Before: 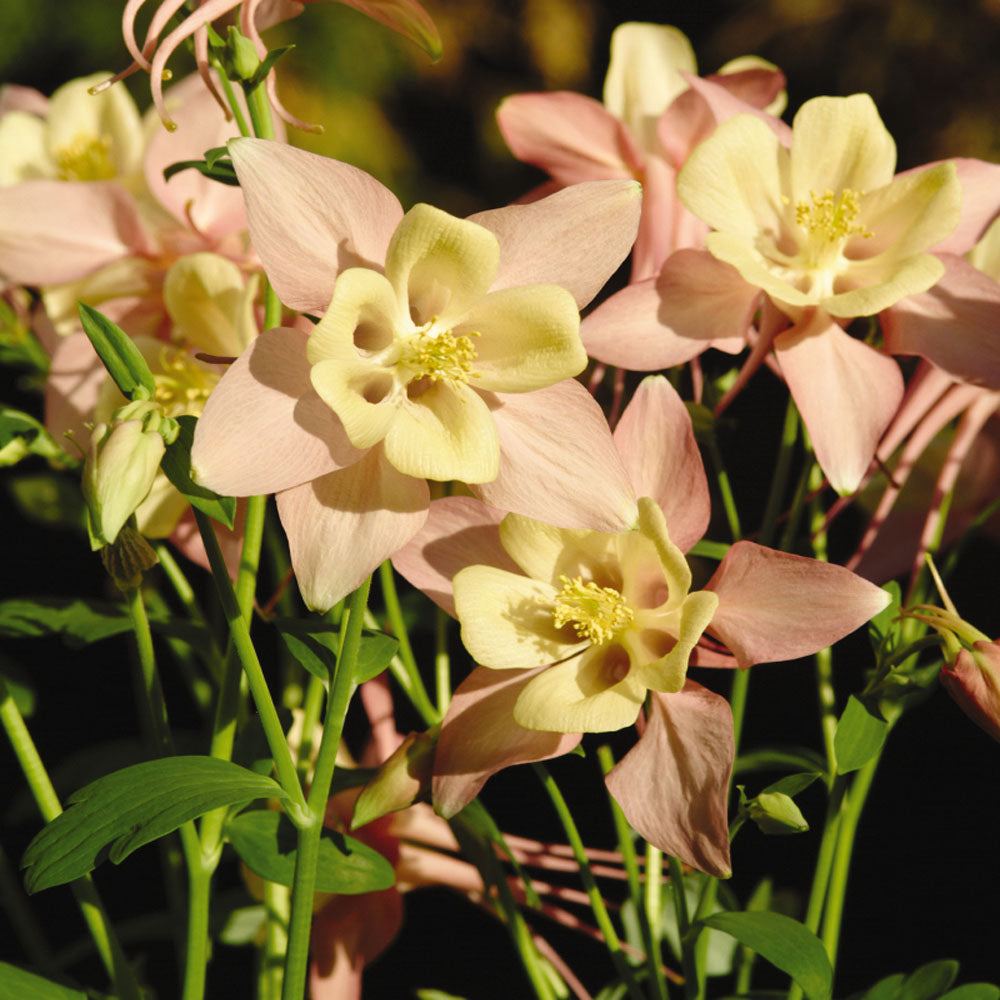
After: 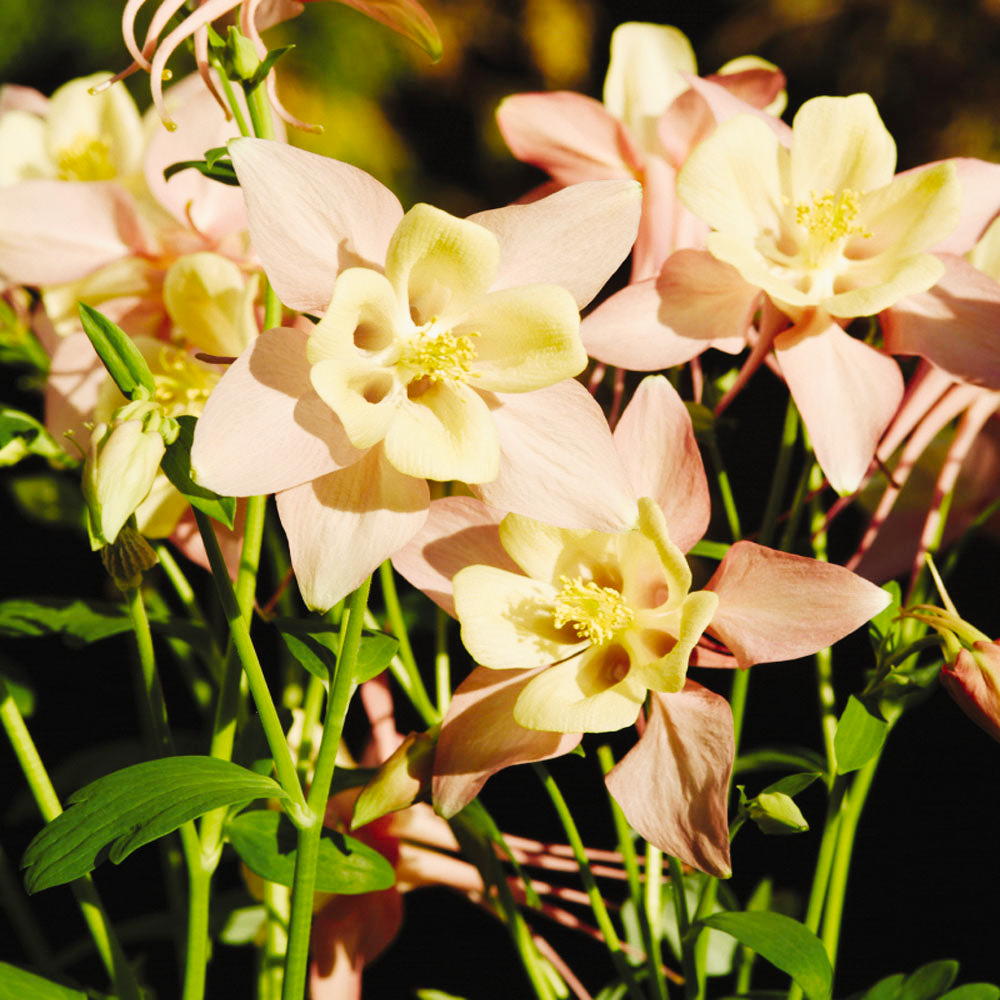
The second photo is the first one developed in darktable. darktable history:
tone curve: curves: ch0 [(0, 0) (0.051, 0.03) (0.096, 0.071) (0.243, 0.246) (0.461, 0.515) (0.605, 0.692) (0.761, 0.85) (0.881, 0.933) (1, 0.984)]; ch1 [(0, 0) (0.1, 0.038) (0.318, 0.243) (0.431, 0.384) (0.488, 0.475) (0.499, 0.499) (0.534, 0.546) (0.567, 0.592) (0.601, 0.632) (0.734, 0.809) (1, 1)]; ch2 [(0, 0) (0.297, 0.257) (0.414, 0.379) (0.453, 0.45) (0.479, 0.483) (0.504, 0.499) (0.52, 0.519) (0.541, 0.554) (0.614, 0.652) (0.817, 0.874) (1, 1)], preserve colors none
base curve: curves: ch0 [(0, 0) (0.262, 0.32) (0.722, 0.705) (1, 1)], preserve colors none
